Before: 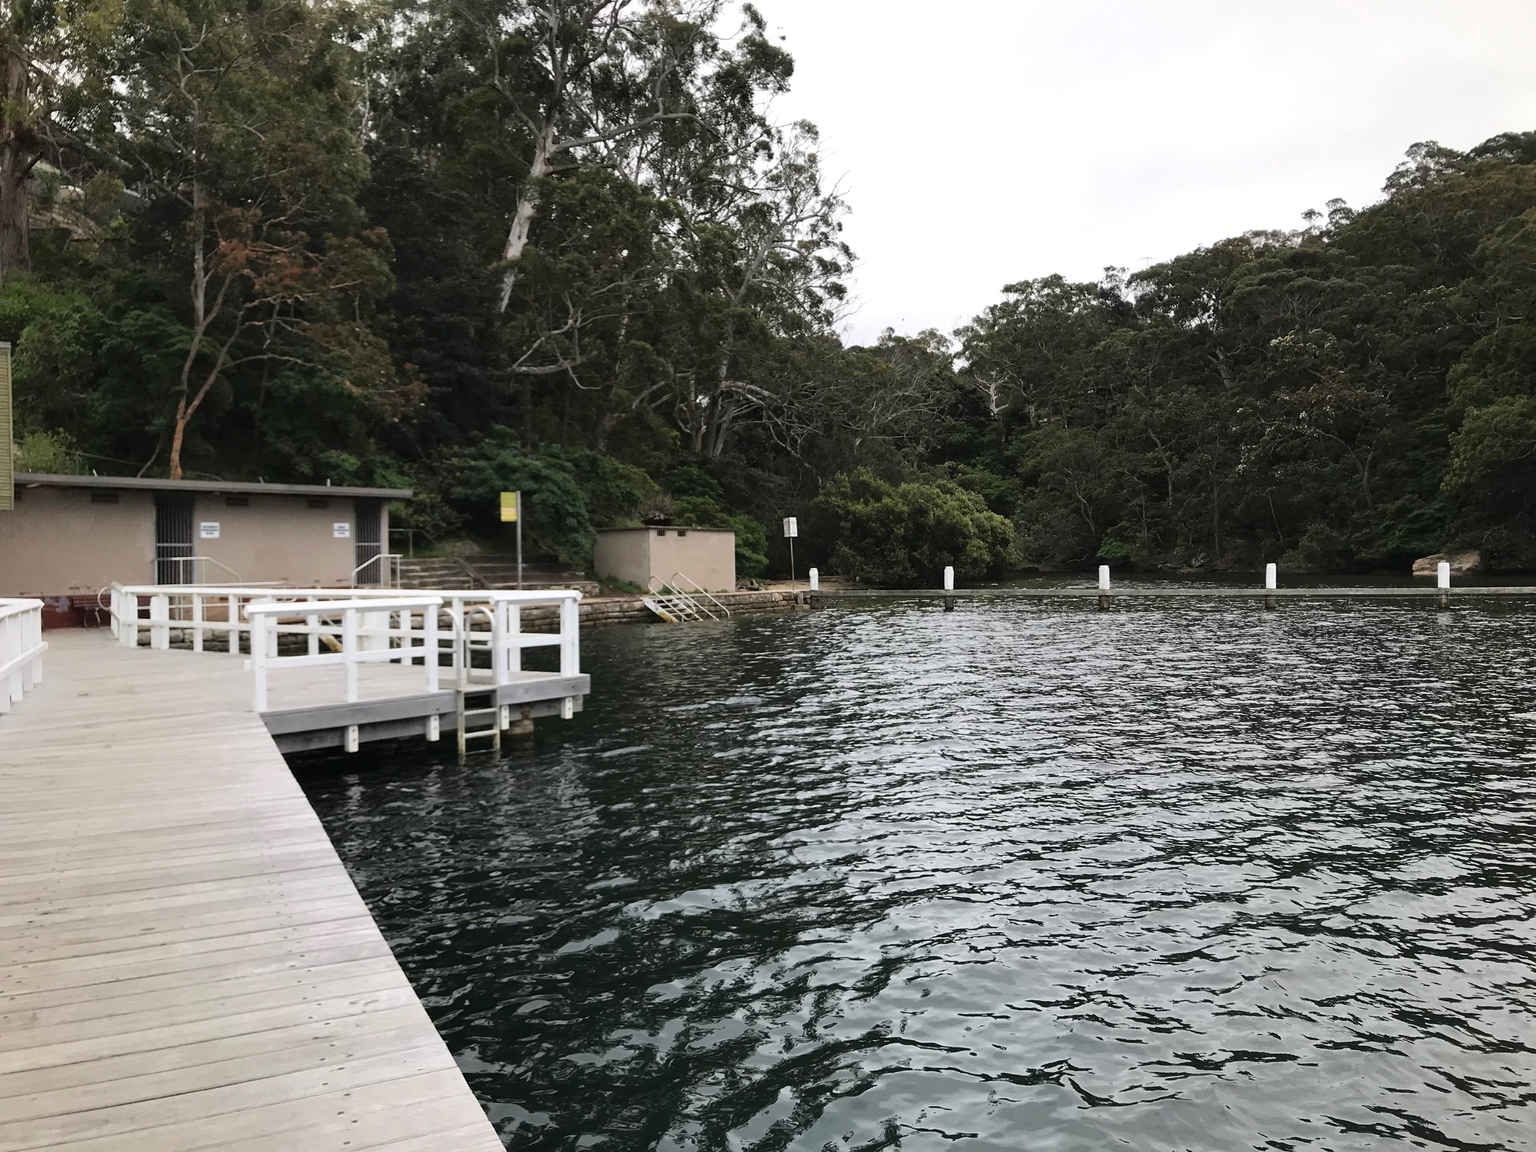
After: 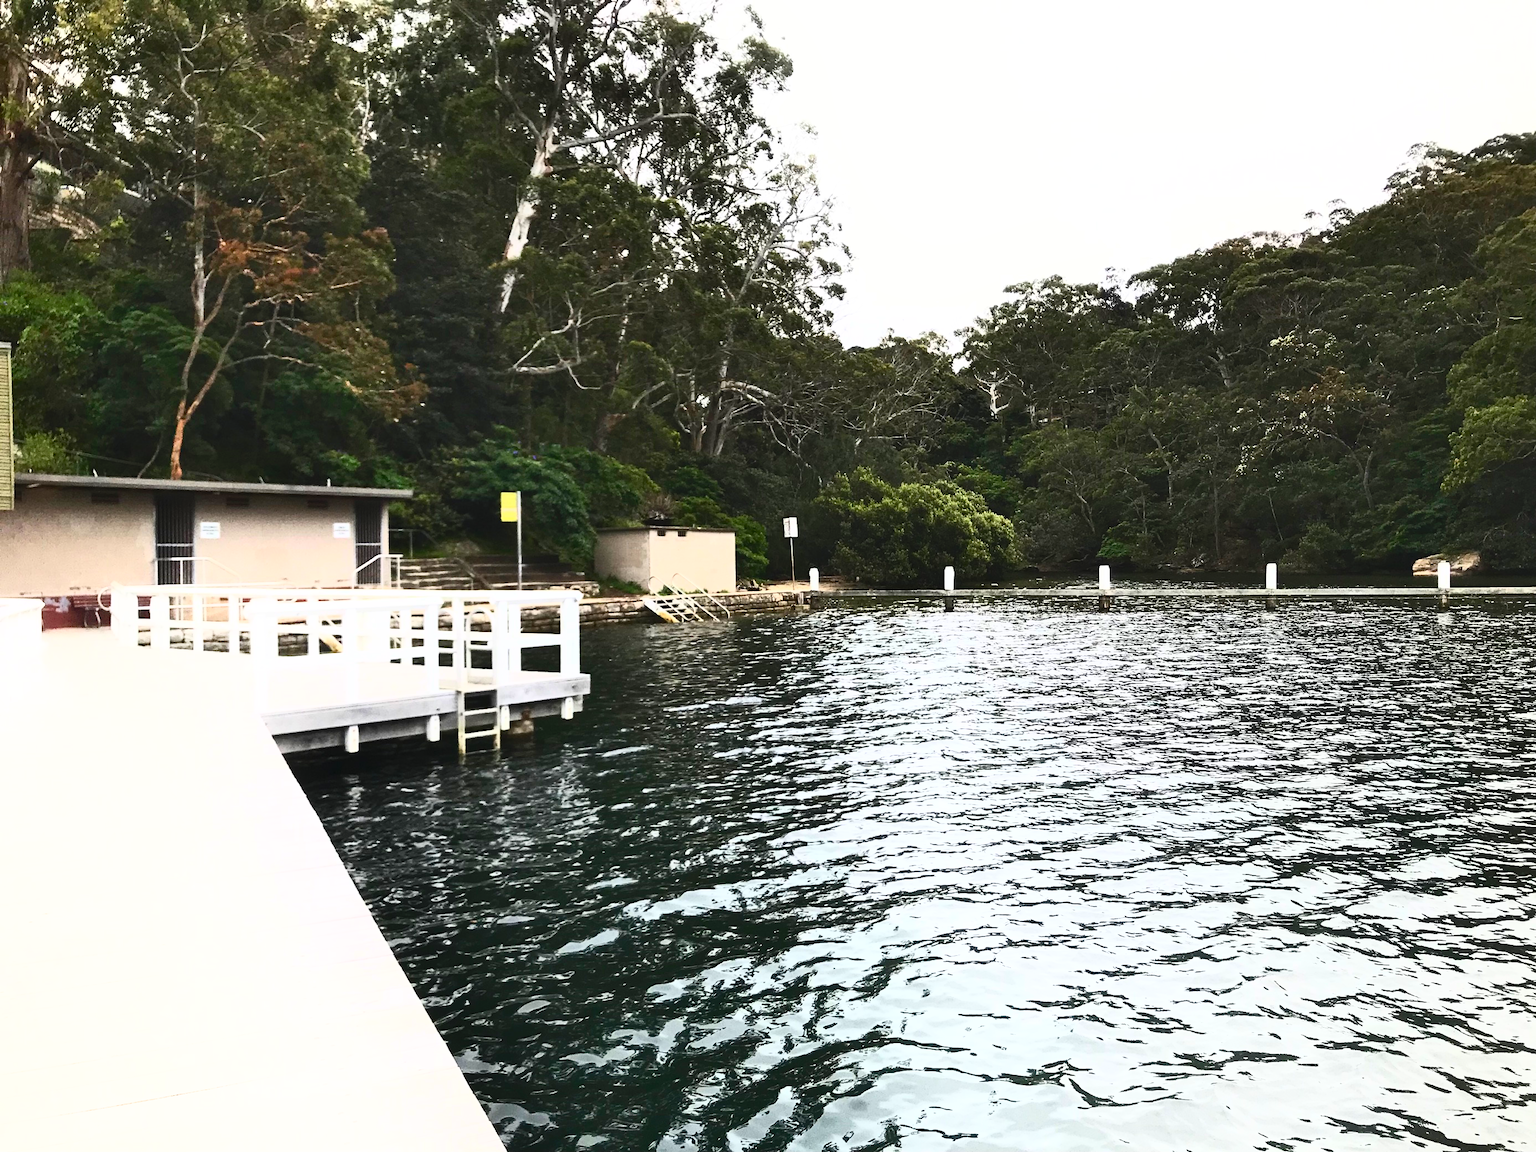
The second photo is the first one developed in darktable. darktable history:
contrast brightness saturation: contrast 0.83, brightness 0.59, saturation 0.59
shadows and highlights: highlights 70.7, soften with gaussian
